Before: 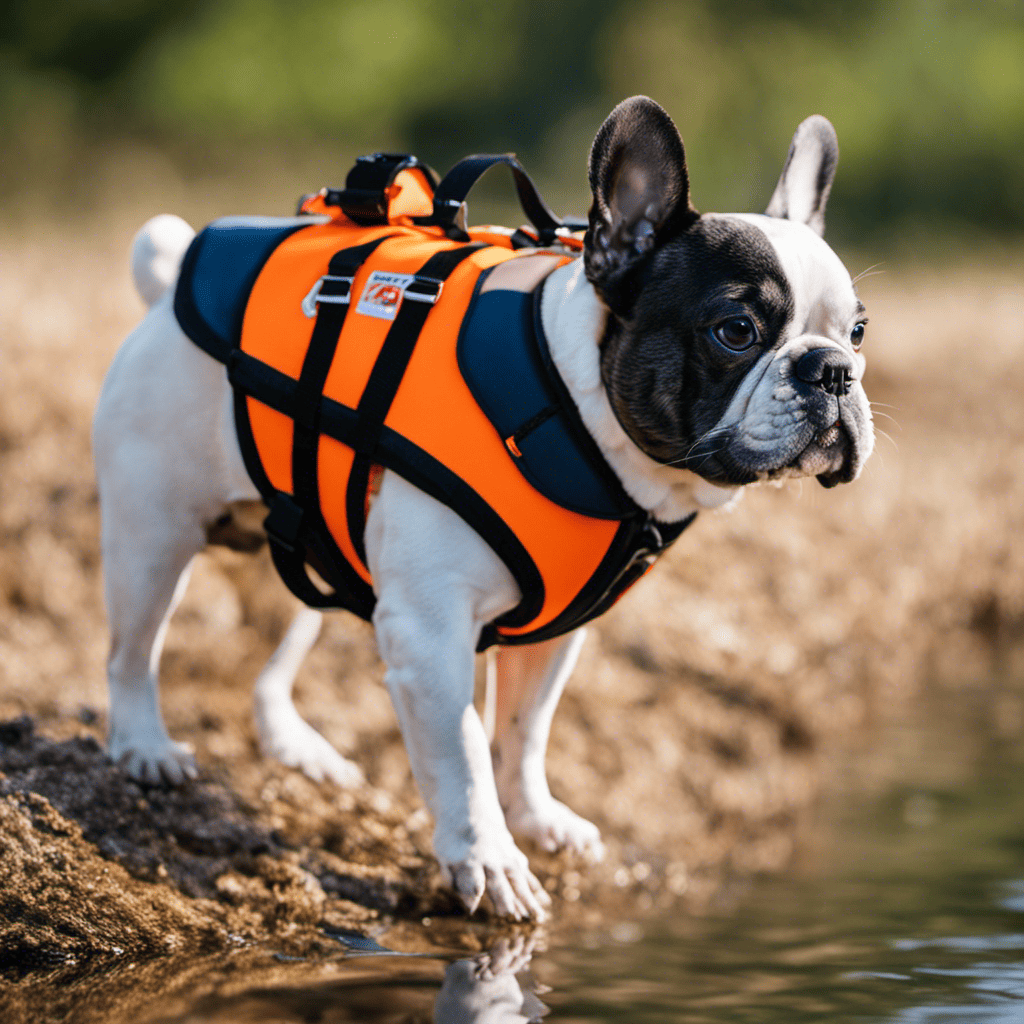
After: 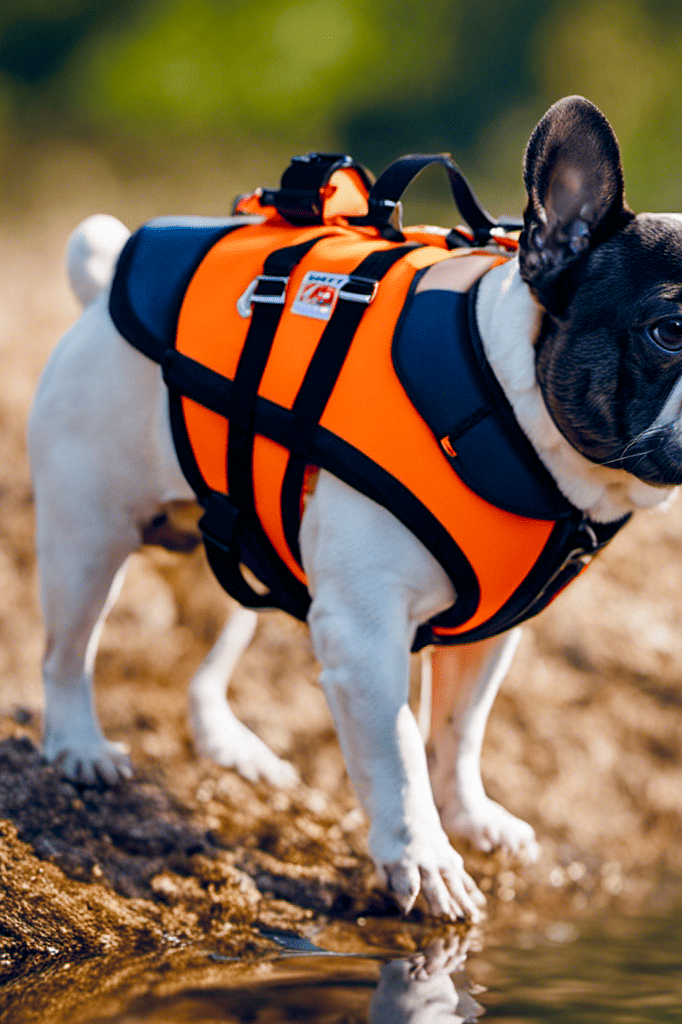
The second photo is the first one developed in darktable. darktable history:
crop and rotate: left 6.382%, right 26.989%
sharpen: amount 0.216
color balance rgb: power › chroma 0.274%, power › hue 62.56°, global offset › chroma 0.133%, global offset › hue 253.77°, perceptual saturation grading › global saturation 0.508%, perceptual saturation grading › highlights -17.138%, perceptual saturation grading › mid-tones 32.413%, perceptual saturation grading › shadows 50.505%, global vibrance 20%
